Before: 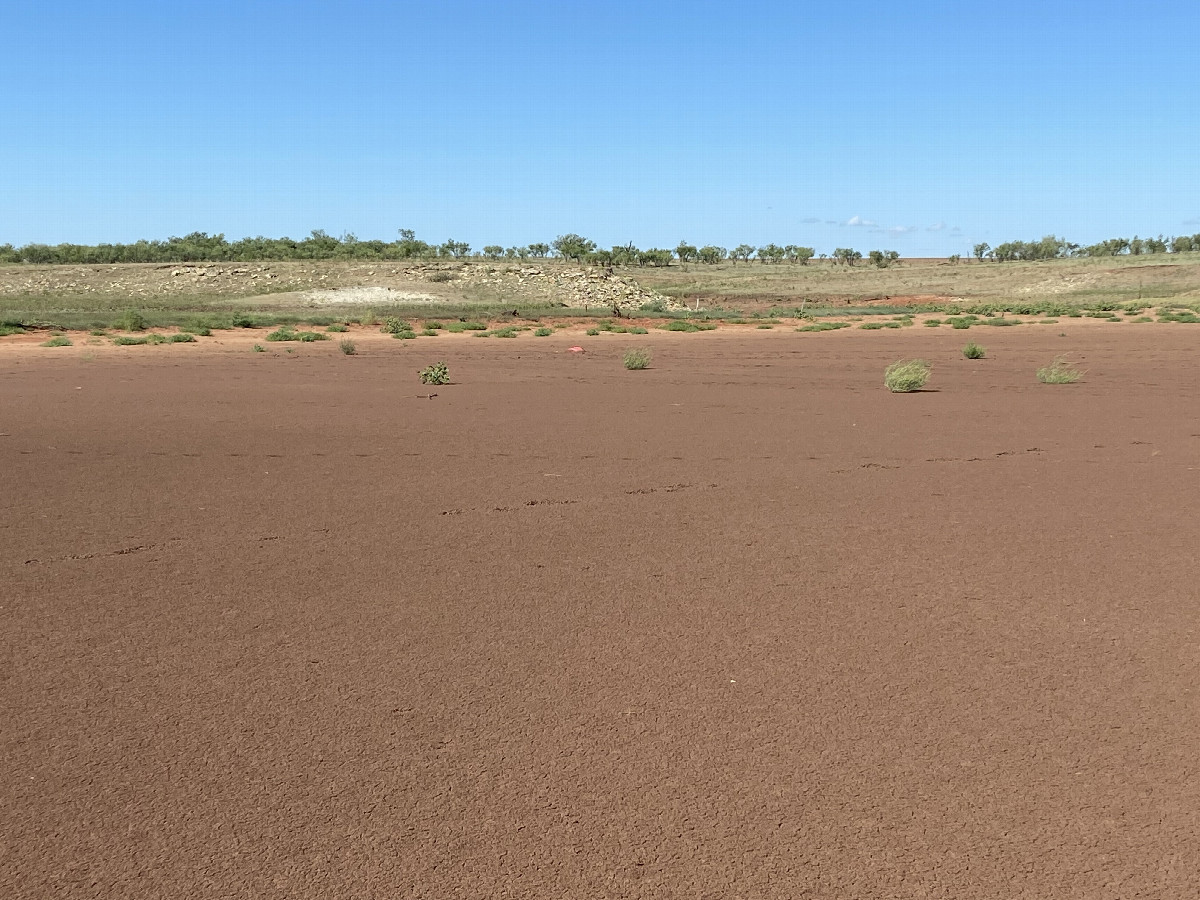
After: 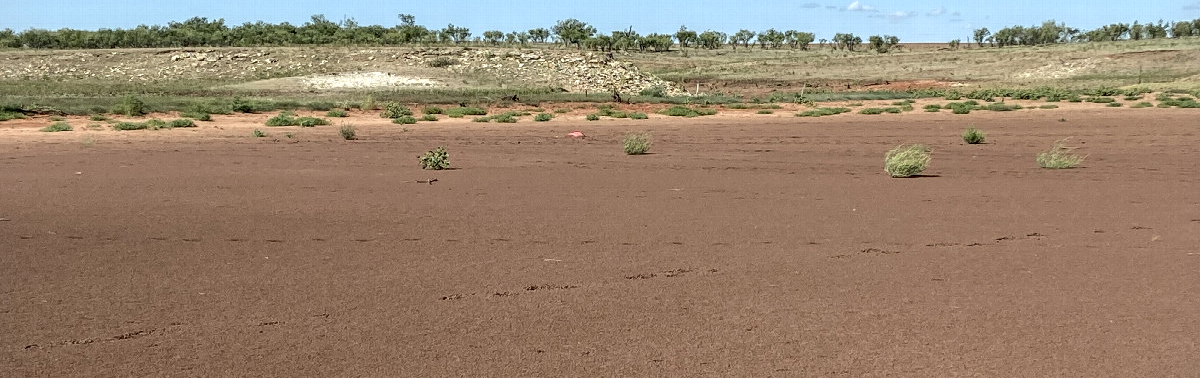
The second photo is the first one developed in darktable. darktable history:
vignetting: fall-off start 97.29%, fall-off radius 78.45%, width/height ratio 1.116
crop and rotate: top 23.905%, bottom 34.033%
local contrast: highlights 22%, detail 150%
